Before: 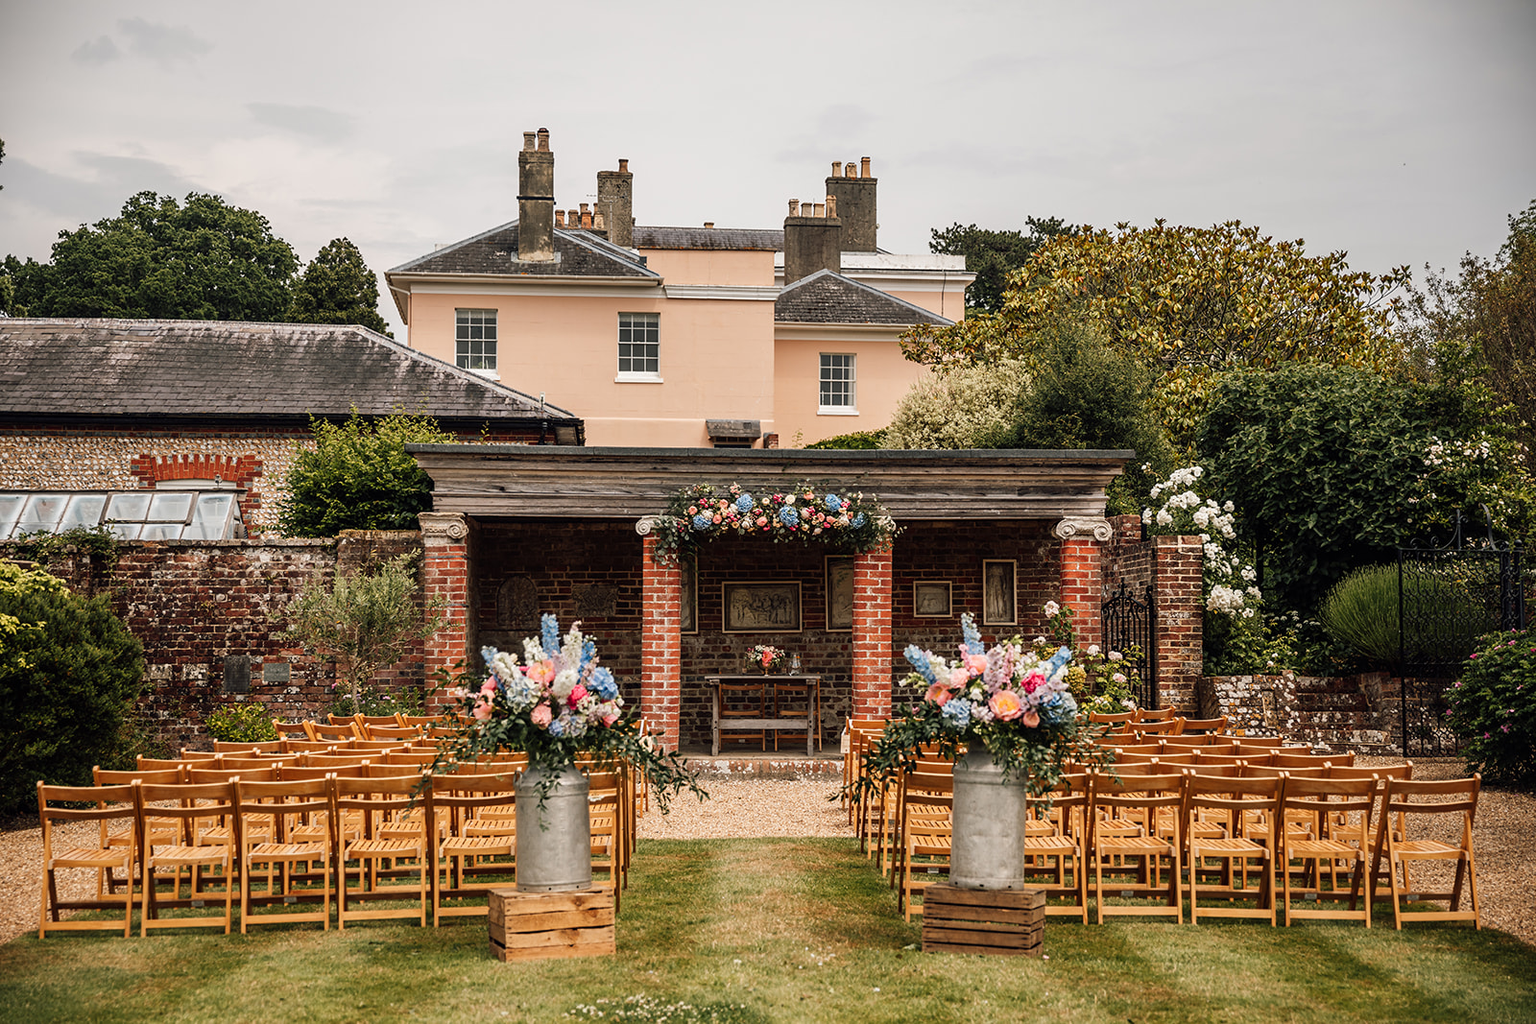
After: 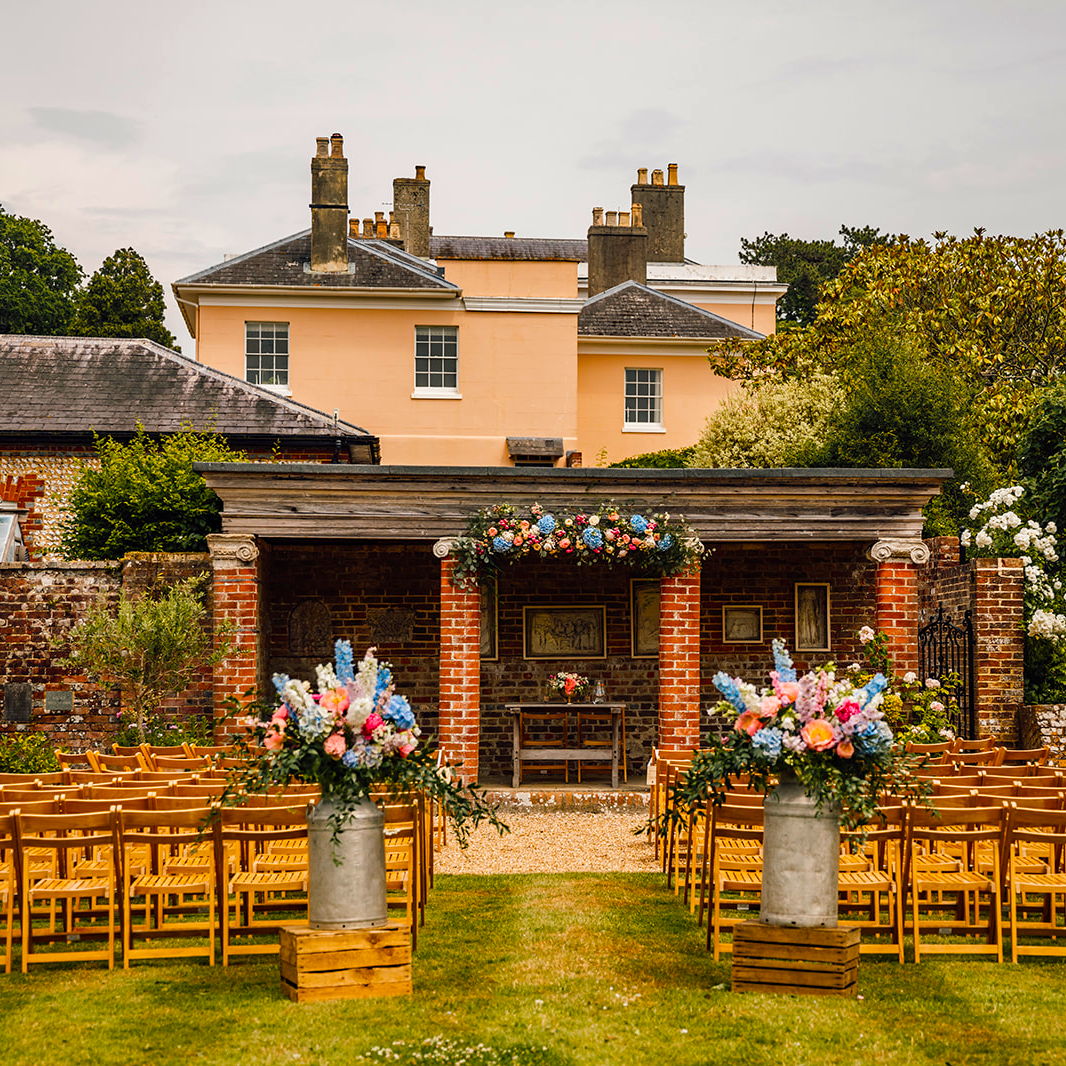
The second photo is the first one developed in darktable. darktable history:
crop and rotate: left 14.354%, right 18.961%
color balance rgb: linear chroma grading › global chroma 15.374%, perceptual saturation grading › global saturation 29.534%, global vibrance 18.774%
haze removal: adaptive false
